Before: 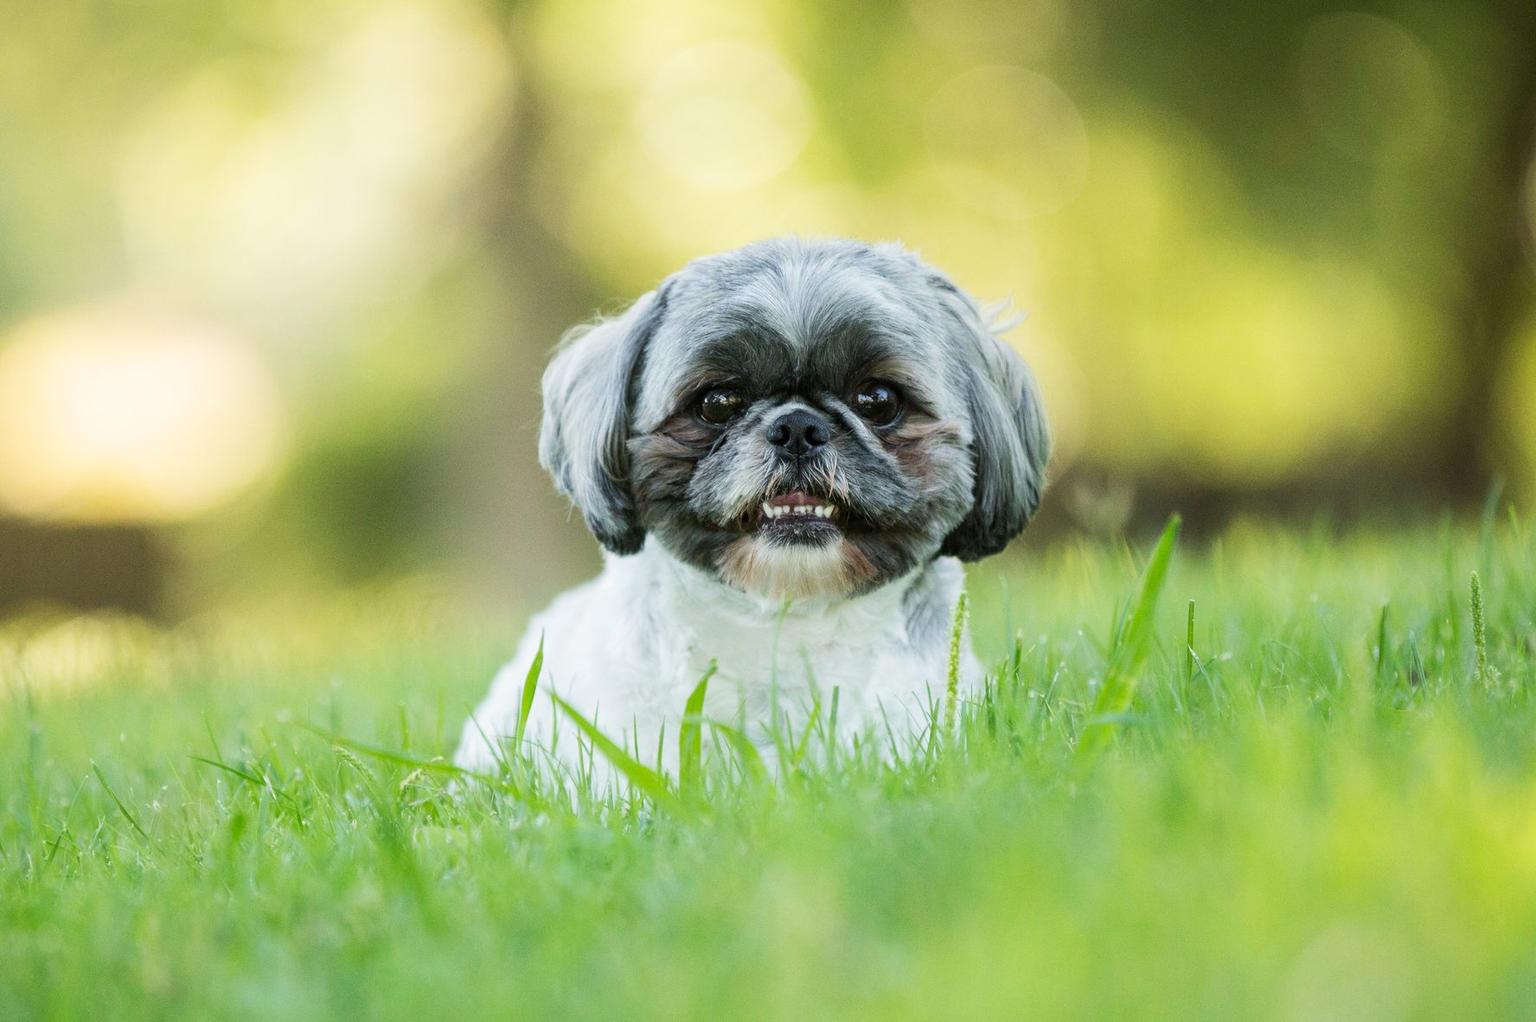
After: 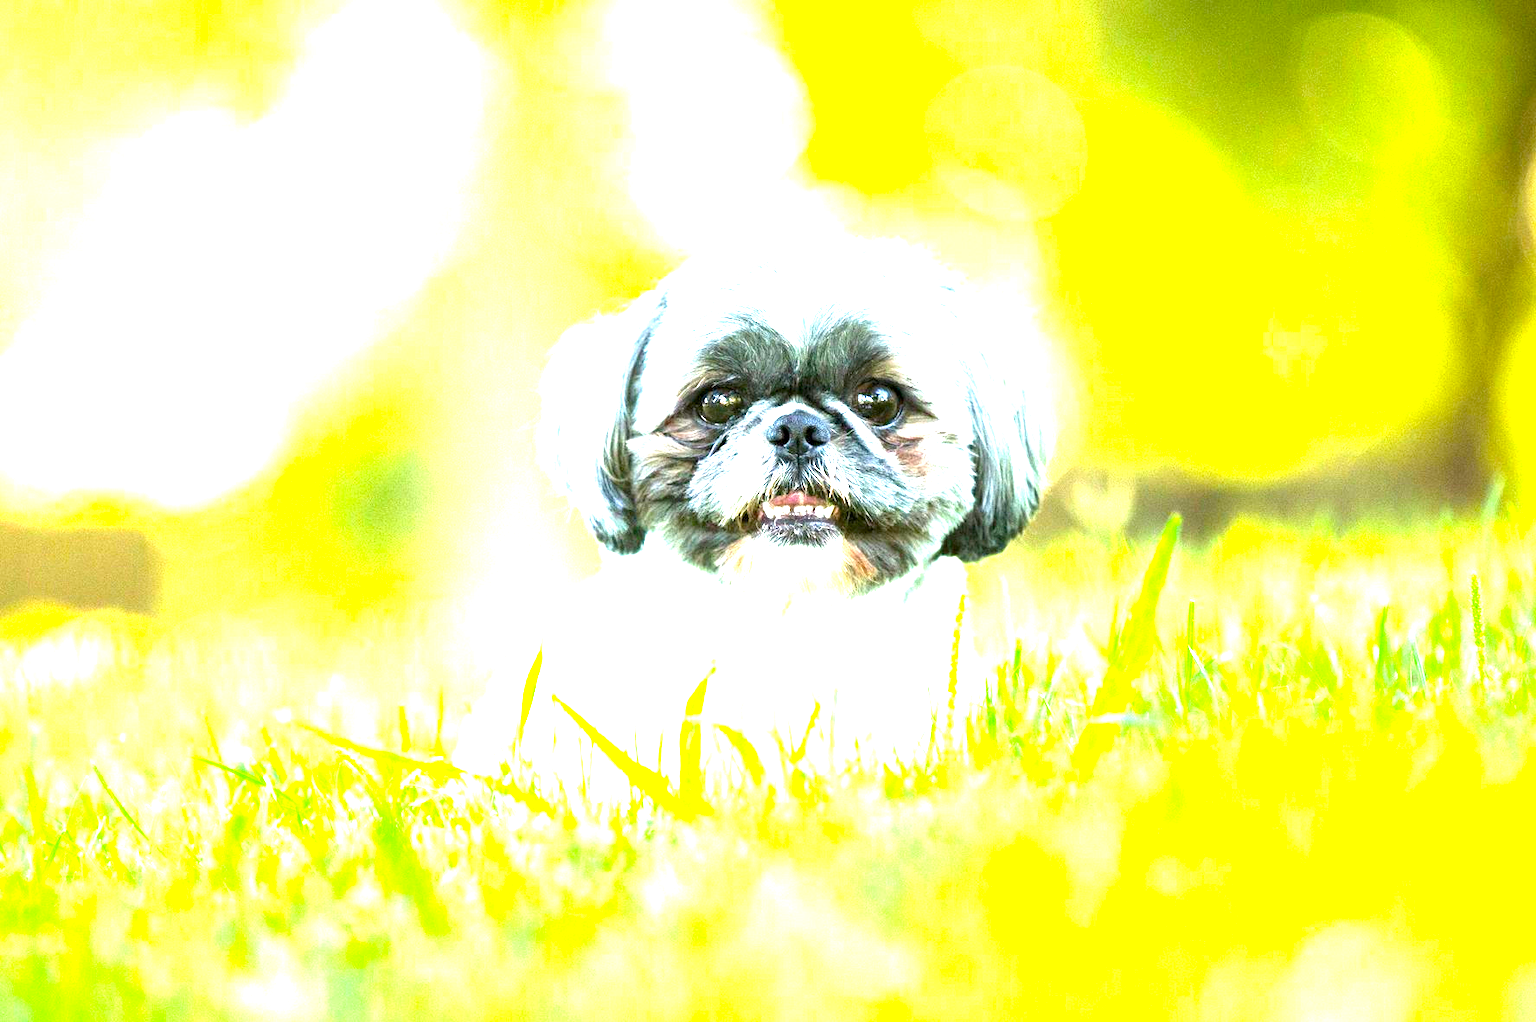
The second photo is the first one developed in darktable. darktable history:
exposure: black level correction 0.001, exposure 2.607 EV, compensate exposure bias true, compensate highlight preservation false
color balance rgb: perceptual saturation grading › global saturation 25%, global vibrance 20%
